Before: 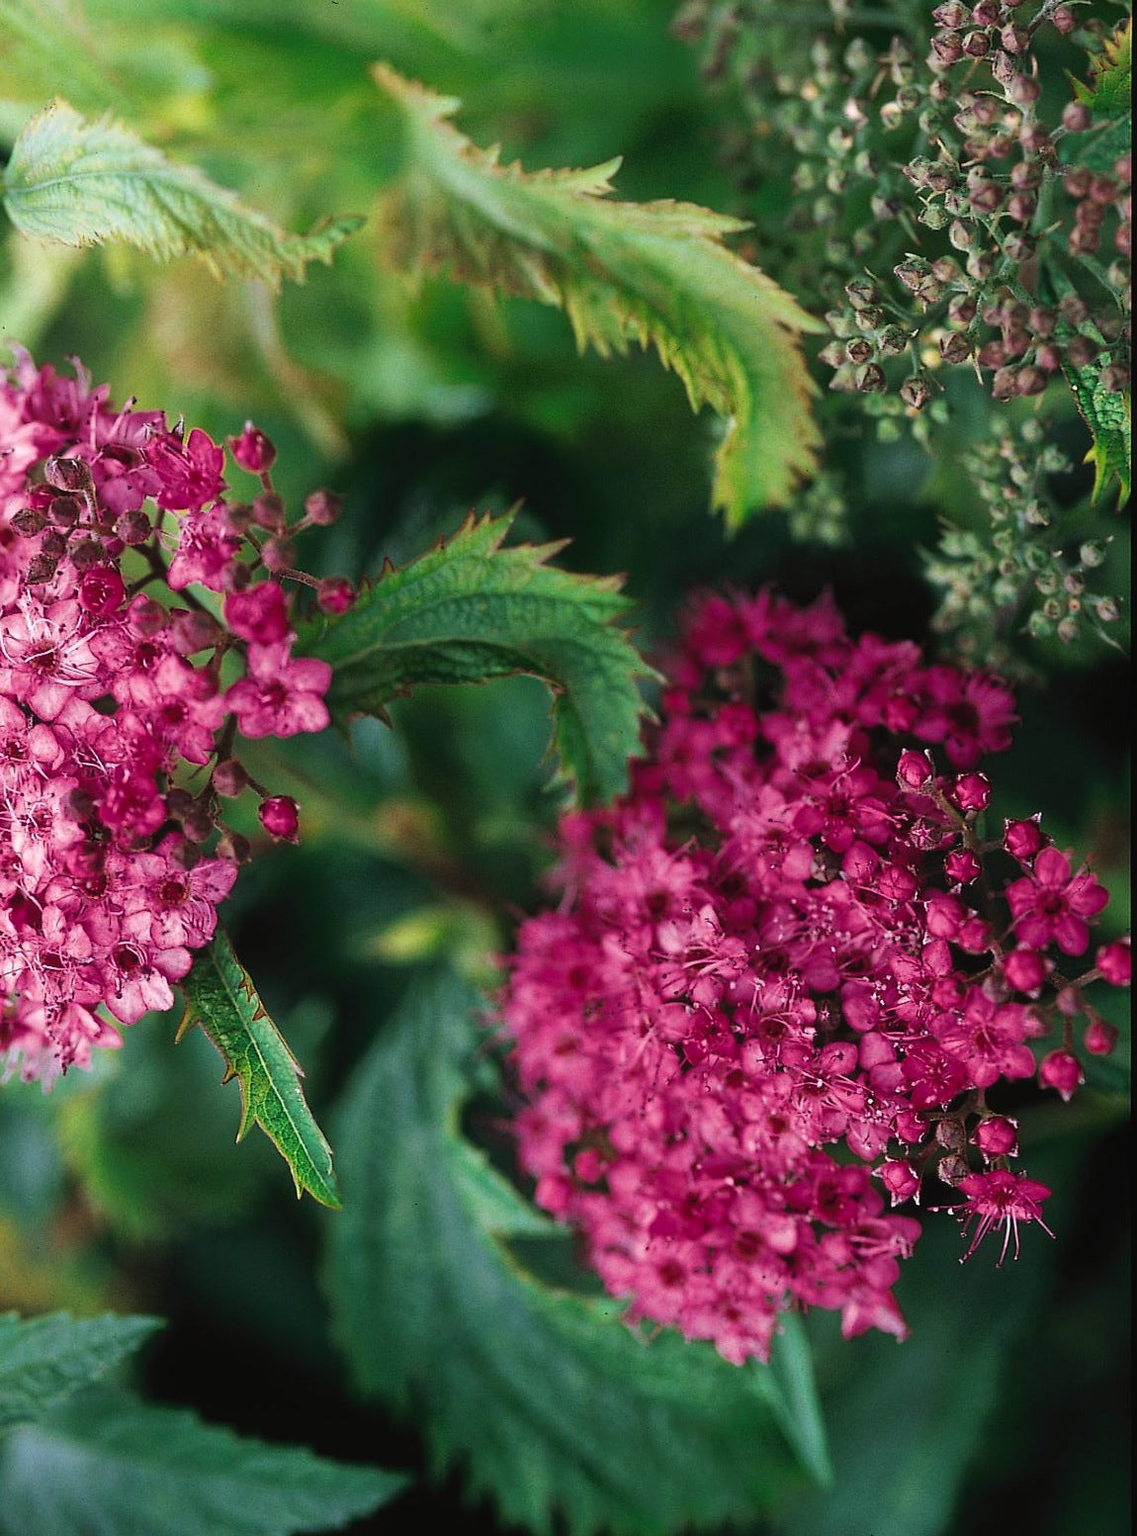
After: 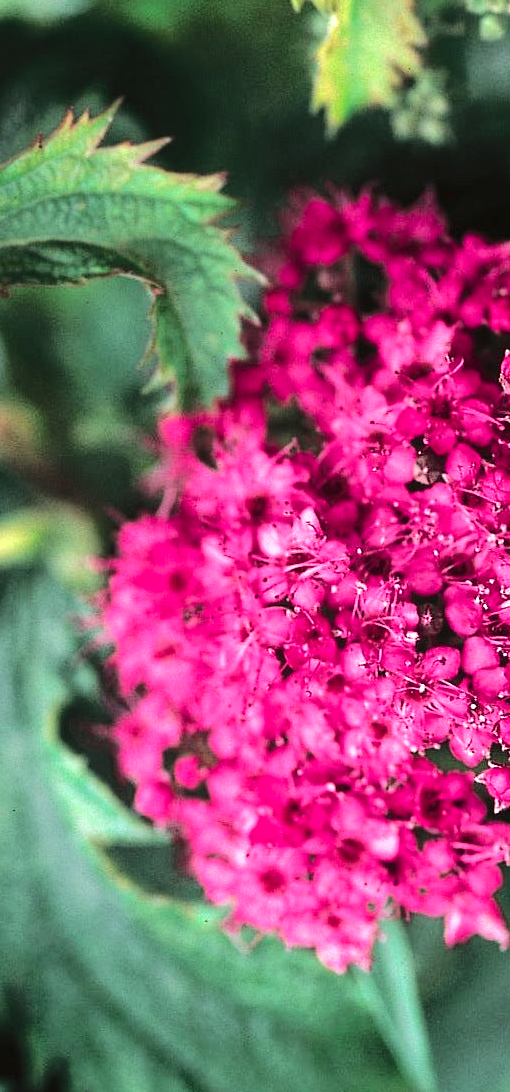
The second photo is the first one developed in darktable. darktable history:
crop: left 35.432%, top 26.233%, right 20.145%, bottom 3.432%
tone equalizer: on, module defaults
exposure: black level correction 0, exposure 1.2 EV, compensate exposure bias true, compensate highlight preservation false
tone curve: curves: ch0 [(0, 0) (0.058, 0.022) (0.265, 0.208) (0.41, 0.417) (0.485, 0.524) (0.638, 0.673) (0.845, 0.828) (0.994, 0.964)]; ch1 [(0, 0) (0.136, 0.146) (0.317, 0.34) (0.382, 0.408) (0.469, 0.482) (0.498, 0.497) (0.557, 0.573) (0.644, 0.643) (0.725, 0.765) (1, 1)]; ch2 [(0, 0) (0.352, 0.403) (0.45, 0.469) (0.502, 0.504) (0.54, 0.524) (0.592, 0.566) (0.638, 0.599) (1, 1)], color space Lab, independent channels, preserve colors none
